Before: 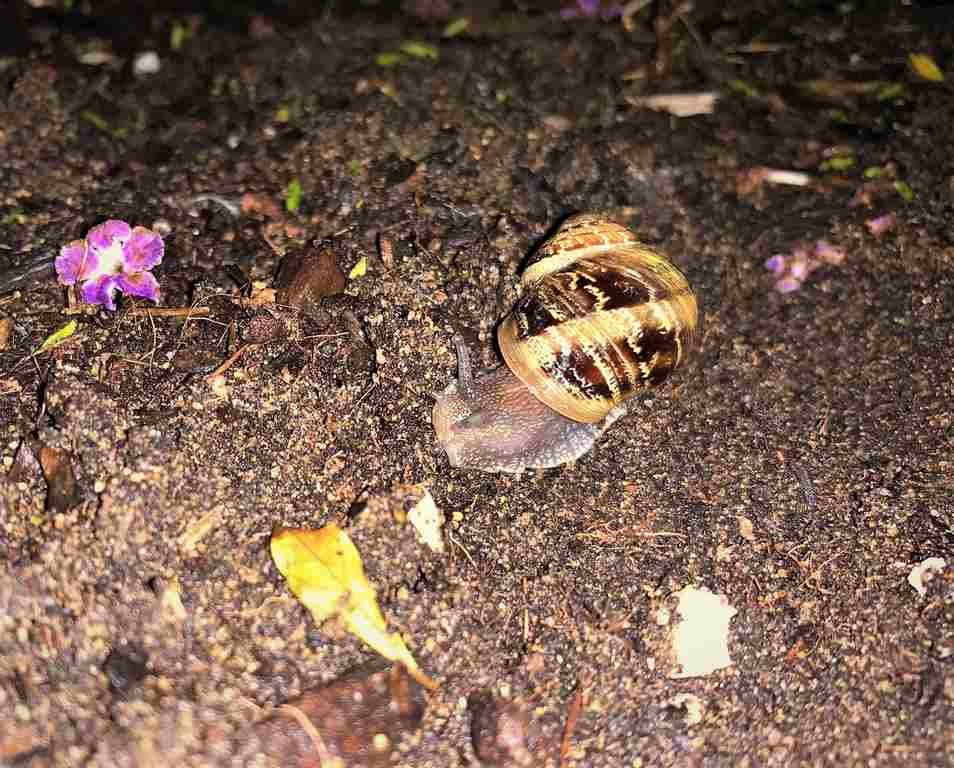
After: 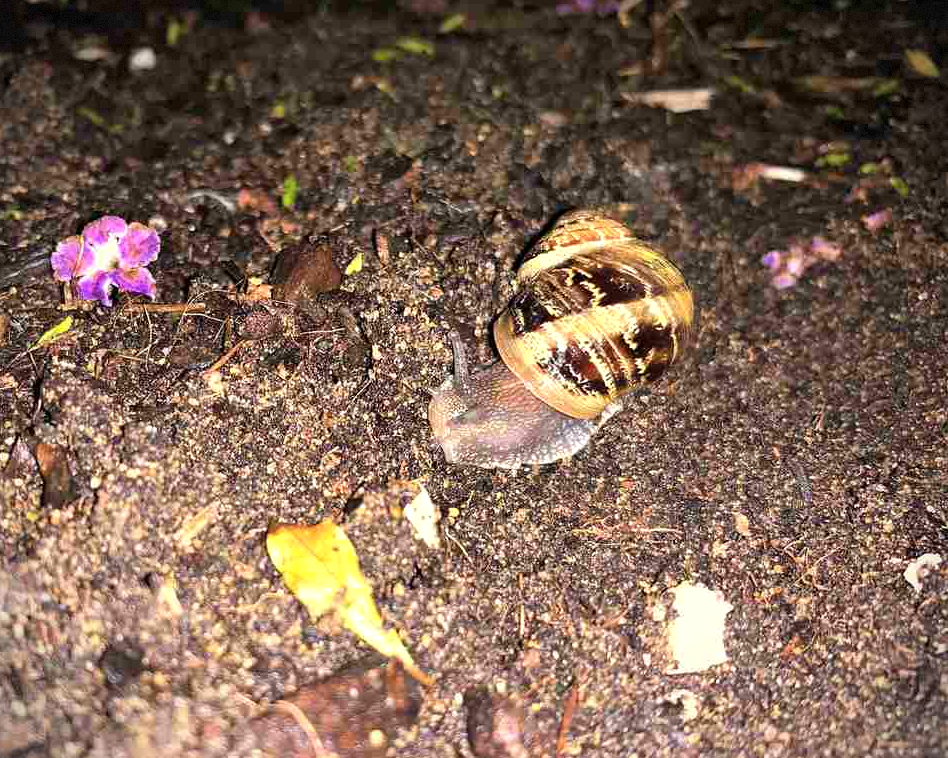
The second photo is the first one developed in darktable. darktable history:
crop: left 0.486%, top 0.591%, right 0.128%, bottom 0.683%
vignetting: fall-off start 91.48%, dithering 8-bit output
exposure: exposure 0.262 EV, compensate highlight preservation false
